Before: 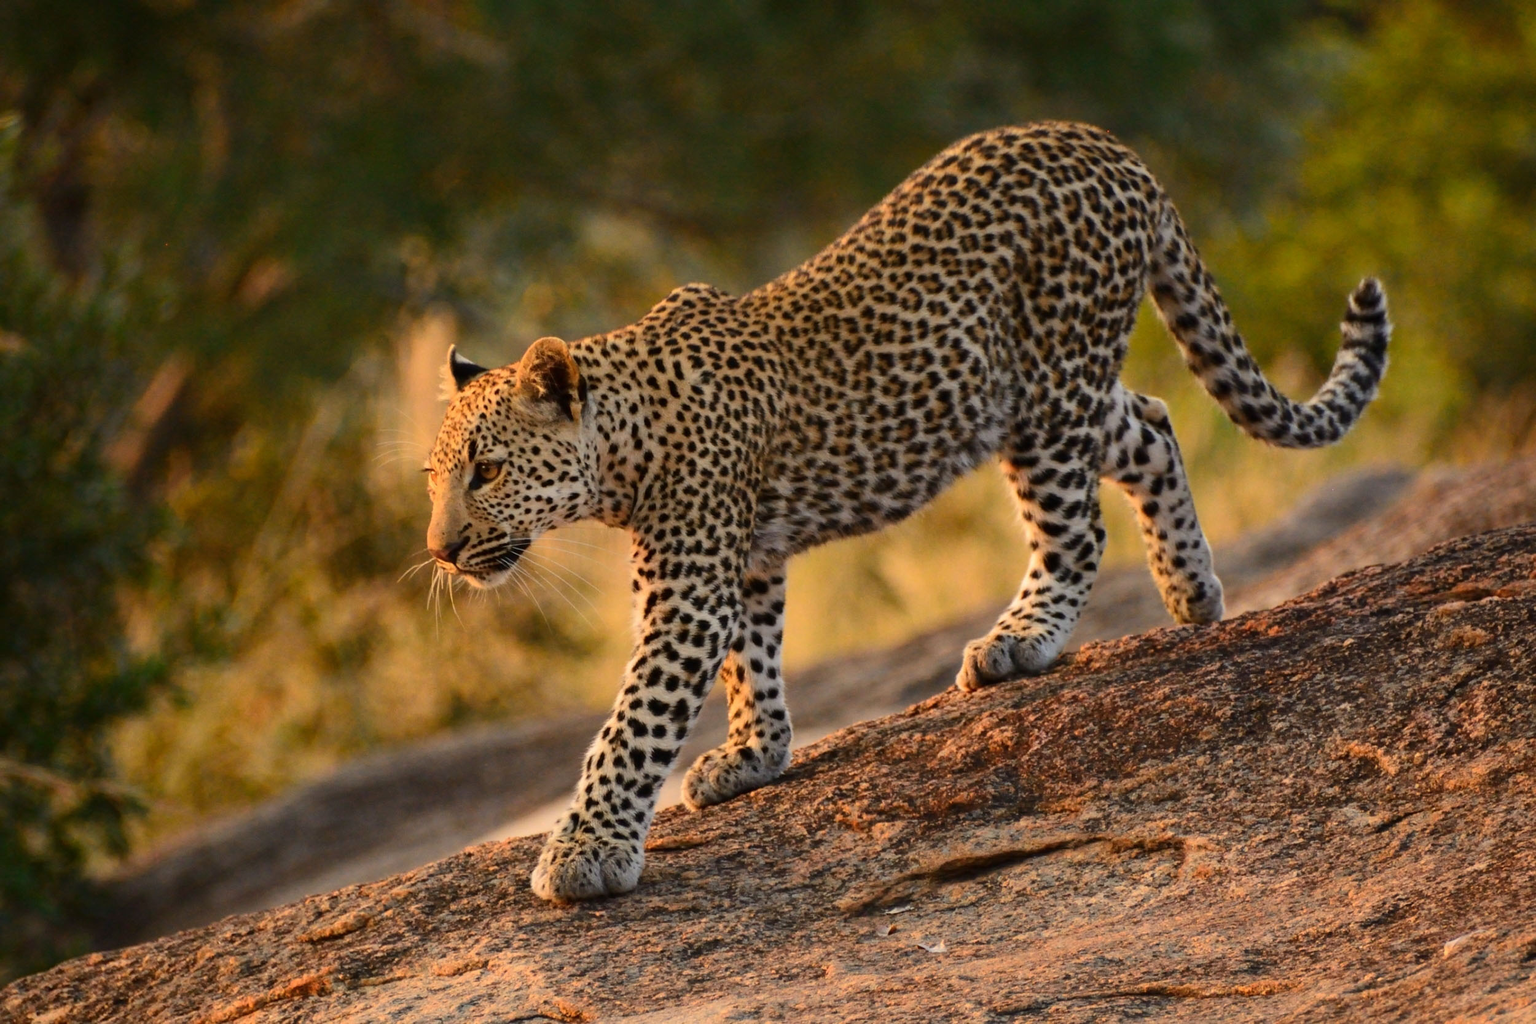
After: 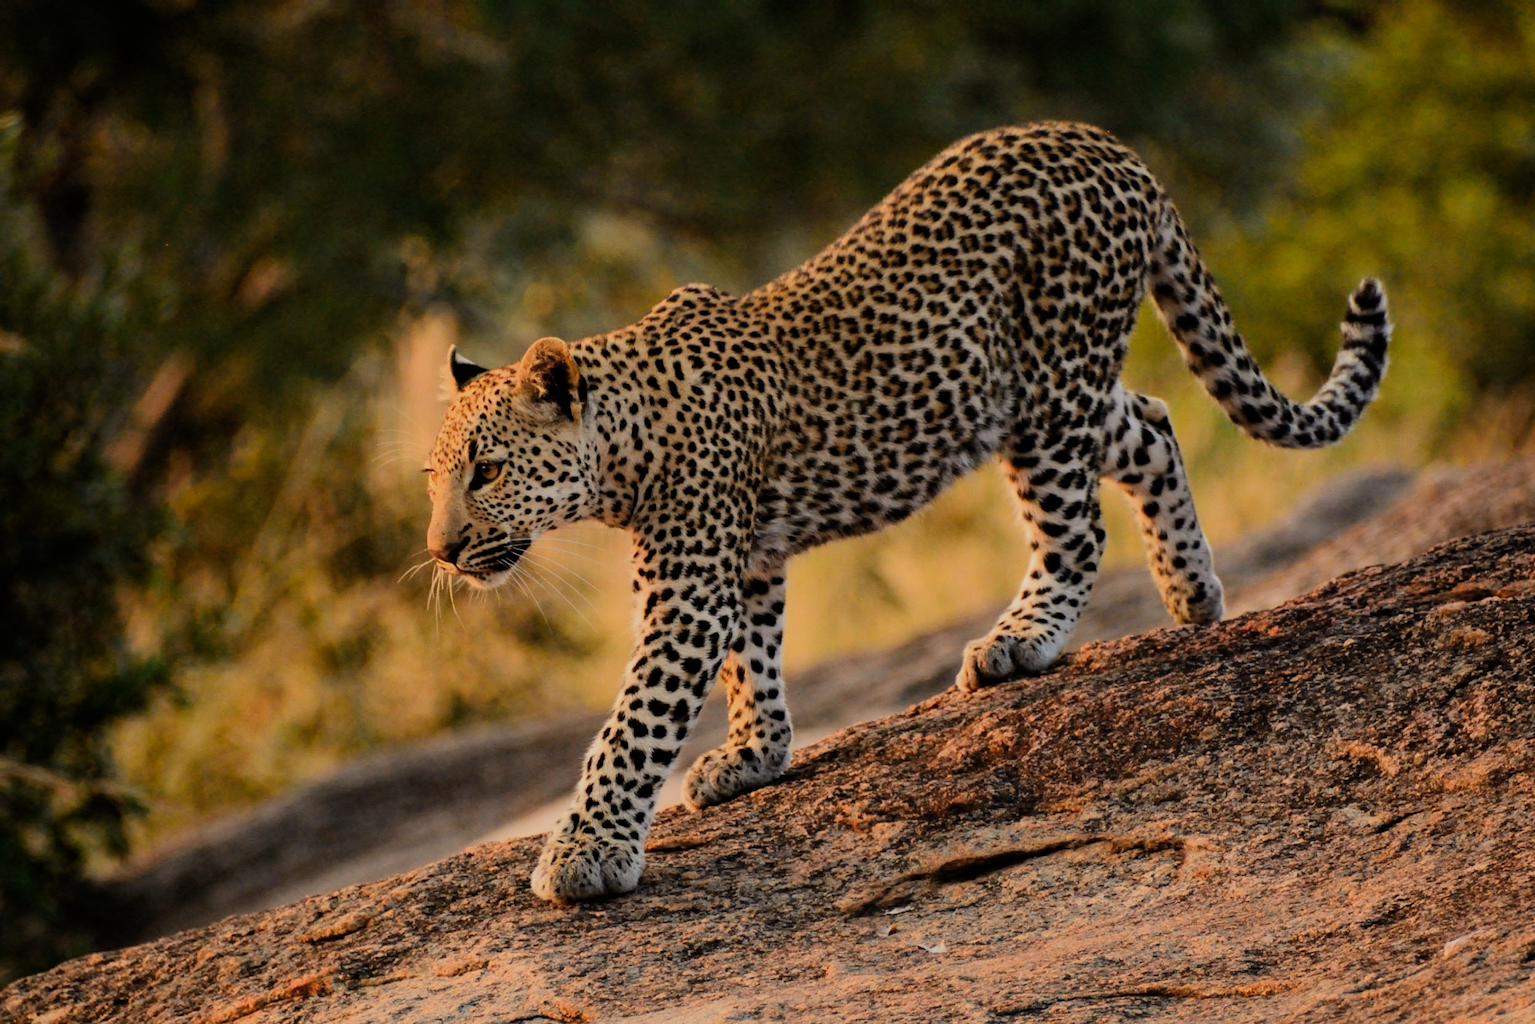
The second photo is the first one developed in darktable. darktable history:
filmic rgb: middle gray luminance 29.1%, black relative exposure -10.27 EV, white relative exposure 5.48 EV, threshold 3.04 EV, target black luminance 0%, hardness 3.96, latitude 1.66%, contrast 1.121, highlights saturation mix 5.41%, shadows ↔ highlights balance 14.5%, iterations of high-quality reconstruction 0, enable highlight reconstruction true
